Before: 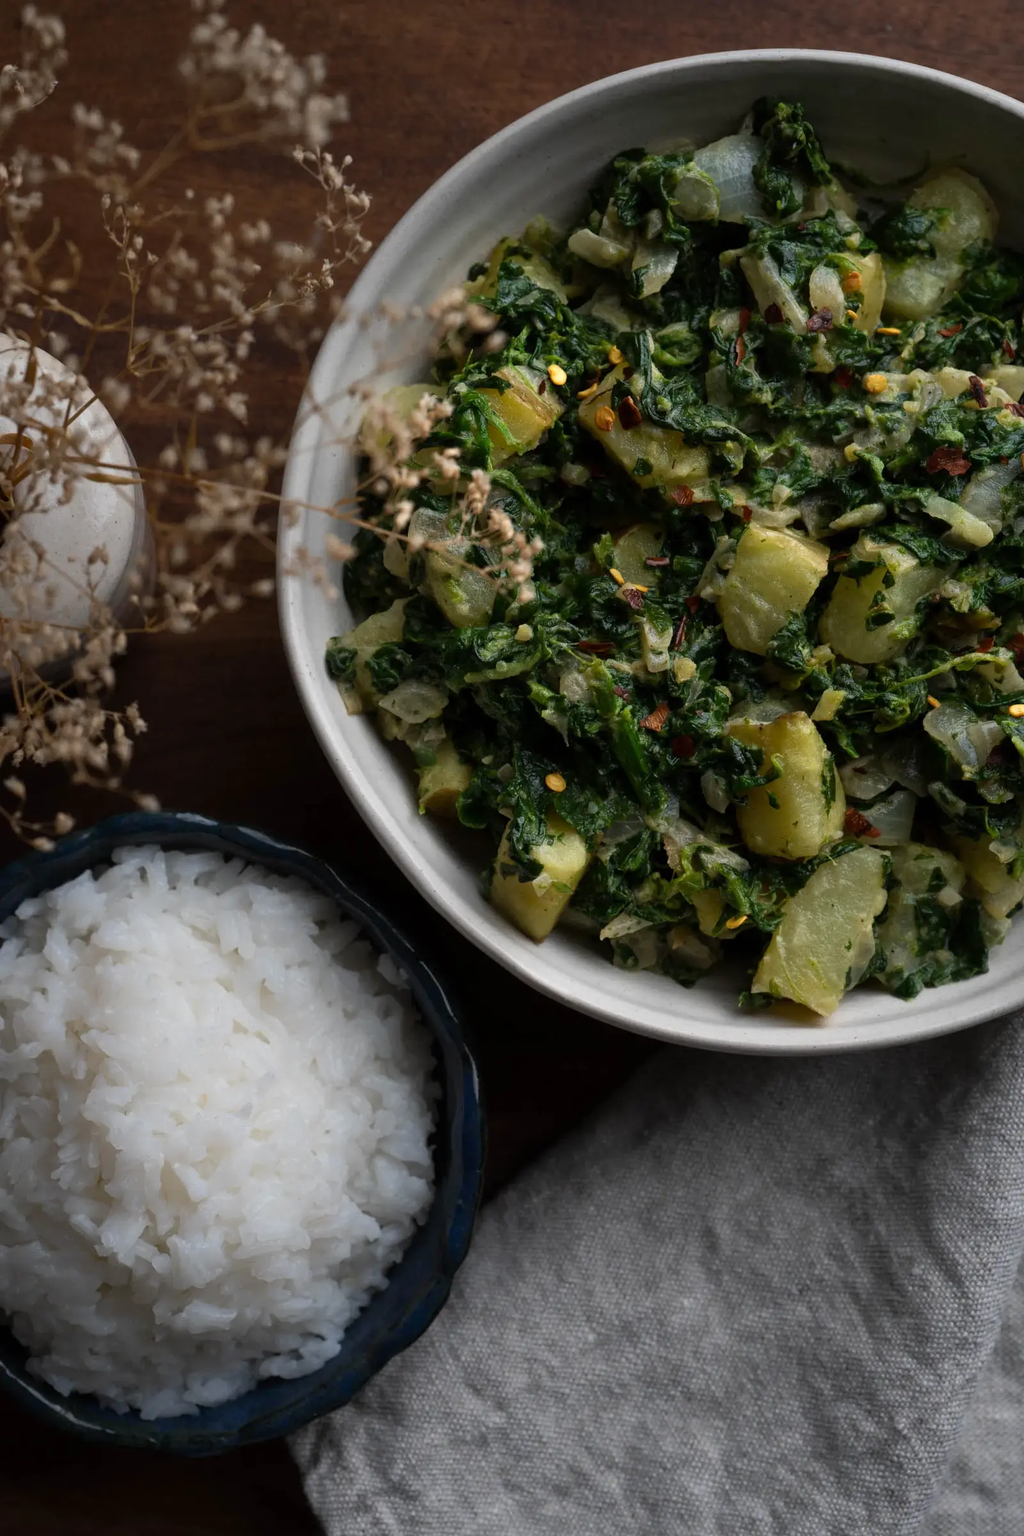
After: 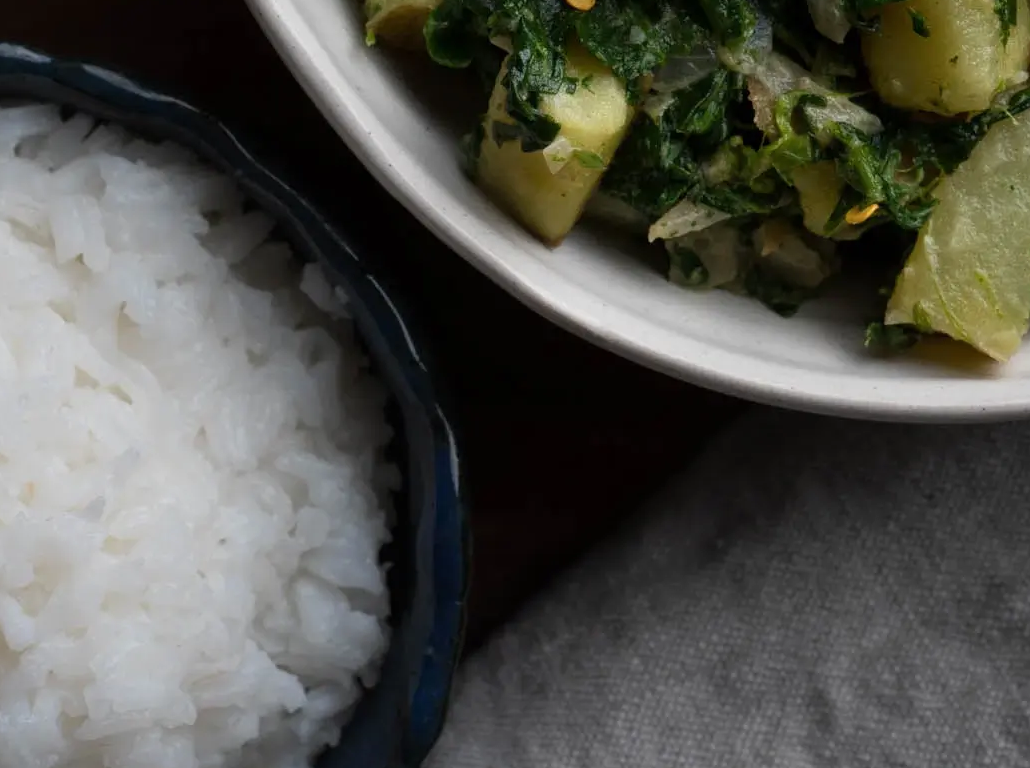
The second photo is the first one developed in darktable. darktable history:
crop: left 18.091%, top 51.13%, right 17.525%, bottom 16.85%
color correction: saturation 0.98
